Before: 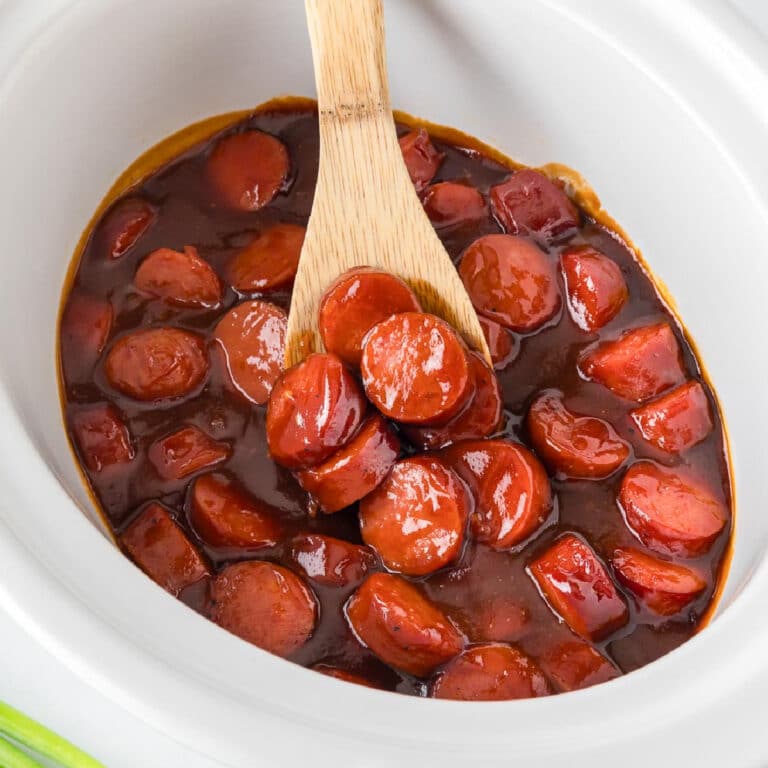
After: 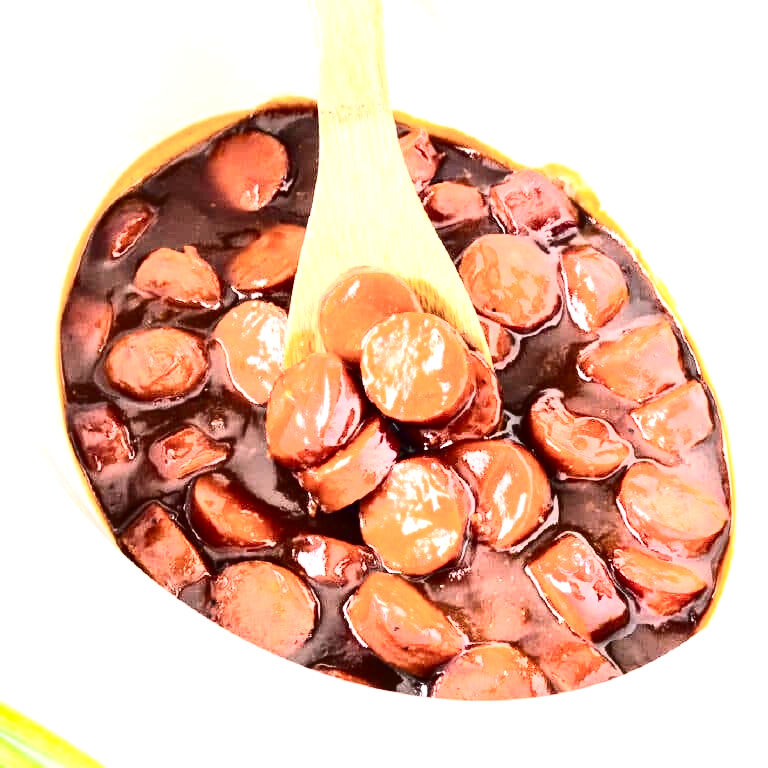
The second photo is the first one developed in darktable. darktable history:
exposure: black level correction 0, exposure 1.9 EV, compensate highlight preservation false
contrast brightness saturation: contrast 0.5, saturation -0.1
